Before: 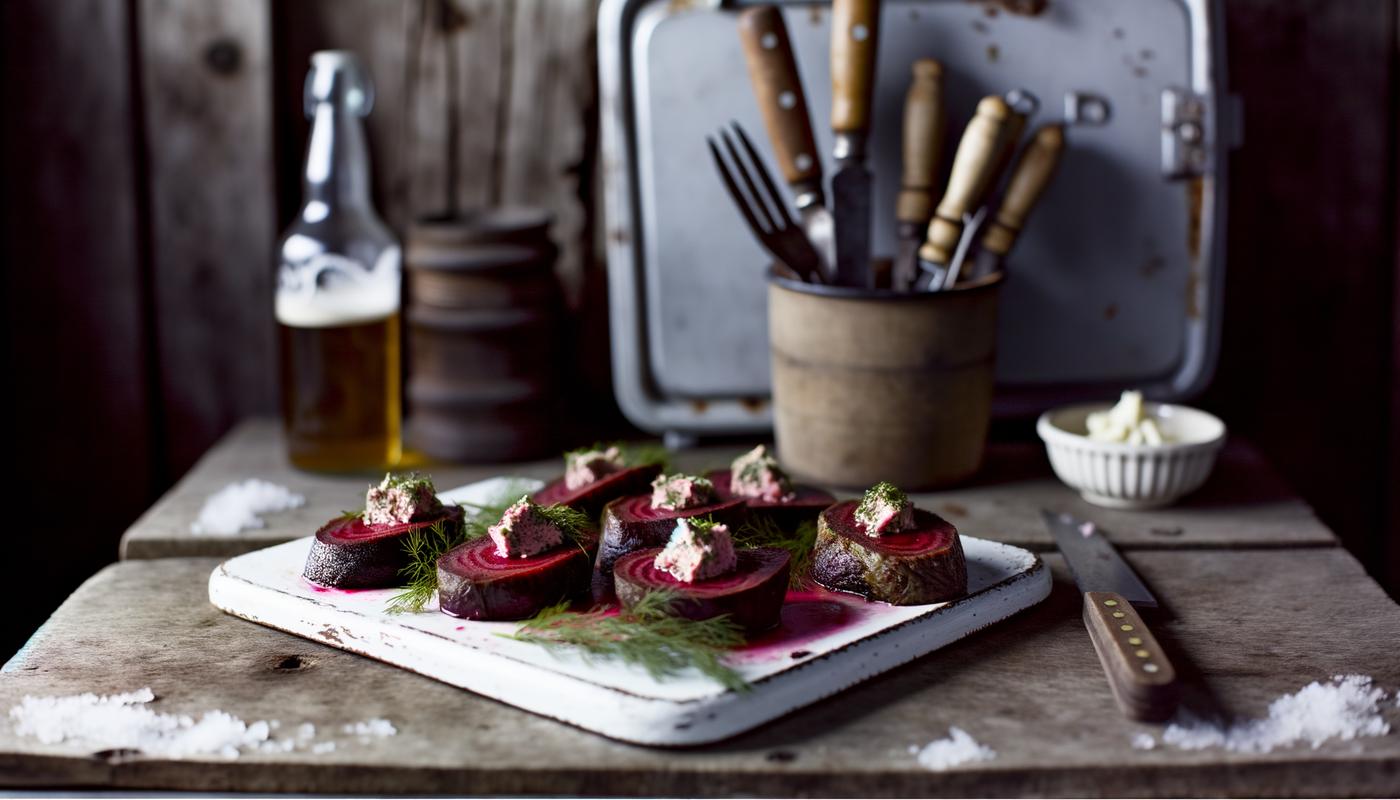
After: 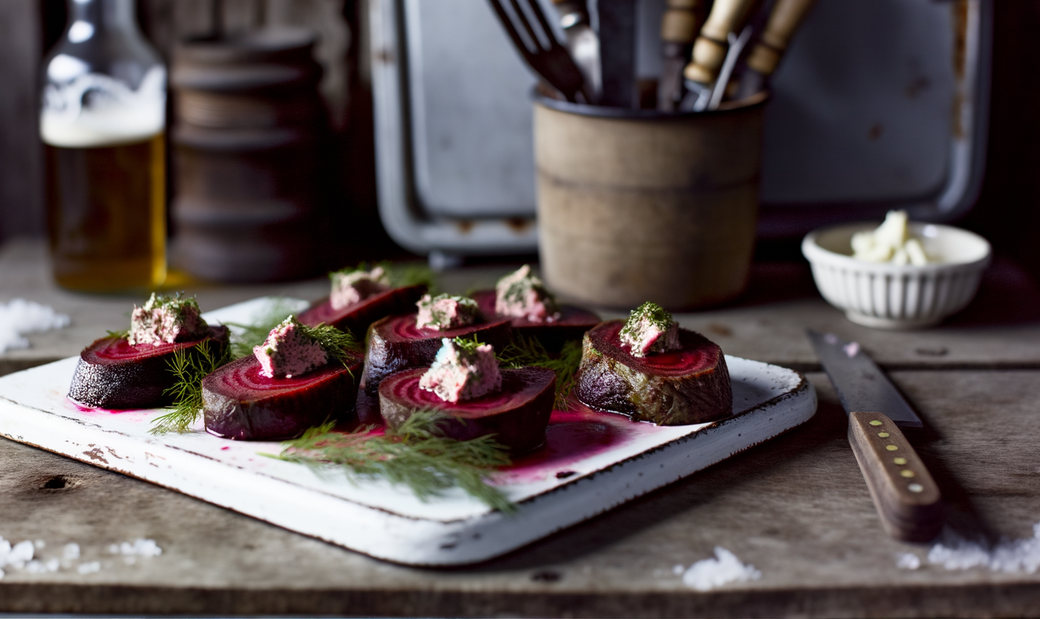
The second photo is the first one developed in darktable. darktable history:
crop: left 16.85%, top 22.62%, right 8.803%
